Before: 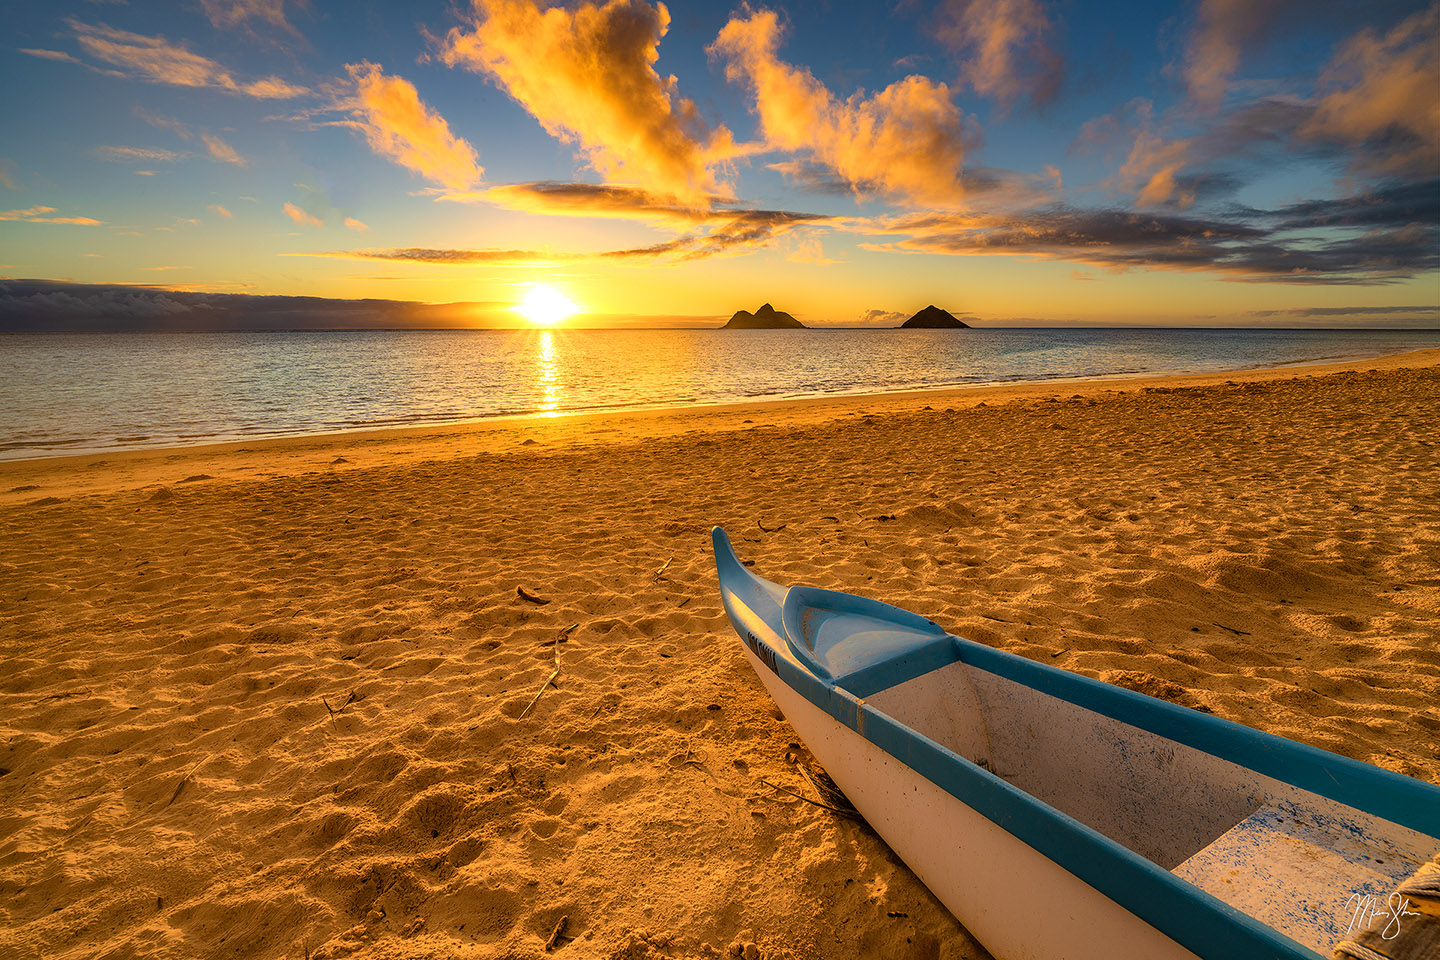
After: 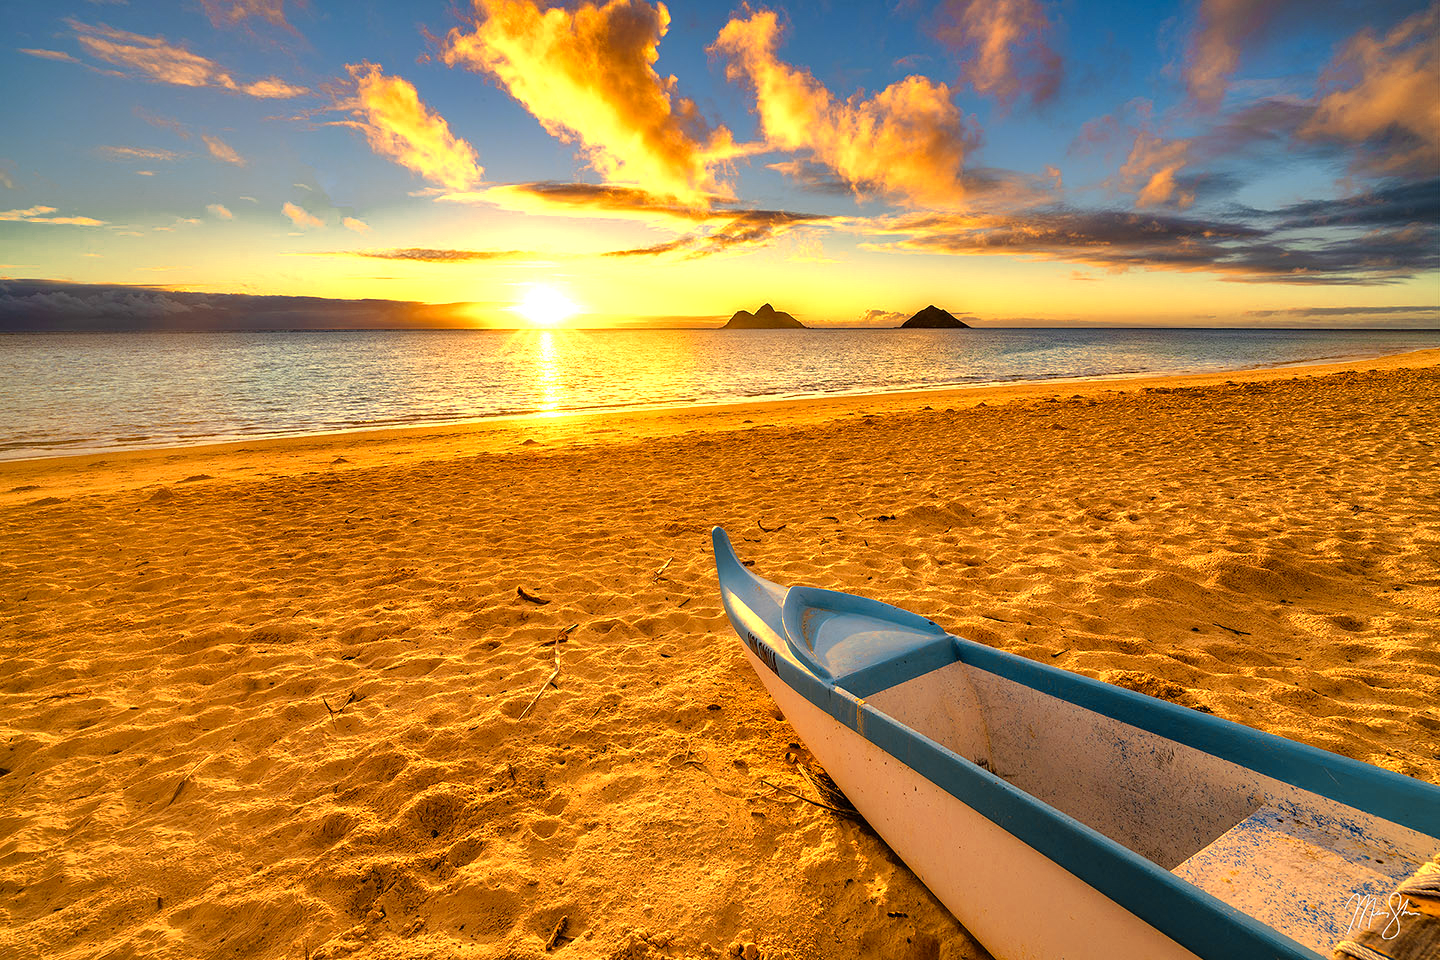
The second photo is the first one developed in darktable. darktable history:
tone equalizer: -8 EV 0.001 EV, -7 EV -0.004 EV, -6 EV 0.009 EV, -5 EV 0.032 EV, -4 EV 0.276 EV, -3 EV 0.644 EV, -2 EV 0.584 EV, -1 EV 0.187 EV, +0 EV 0.024 EV
color zones: curves: ch0 [(0.004, 0.305) (0.261, 0.623) (0.389, 0.399) (0.708, 0.571) (0.947, 0.34)]; ch1 [(0.025, 0.645) (0.229, 0.584) (0.326, 0.551) (0.484, 0.262) (0.757, 0.643)]
